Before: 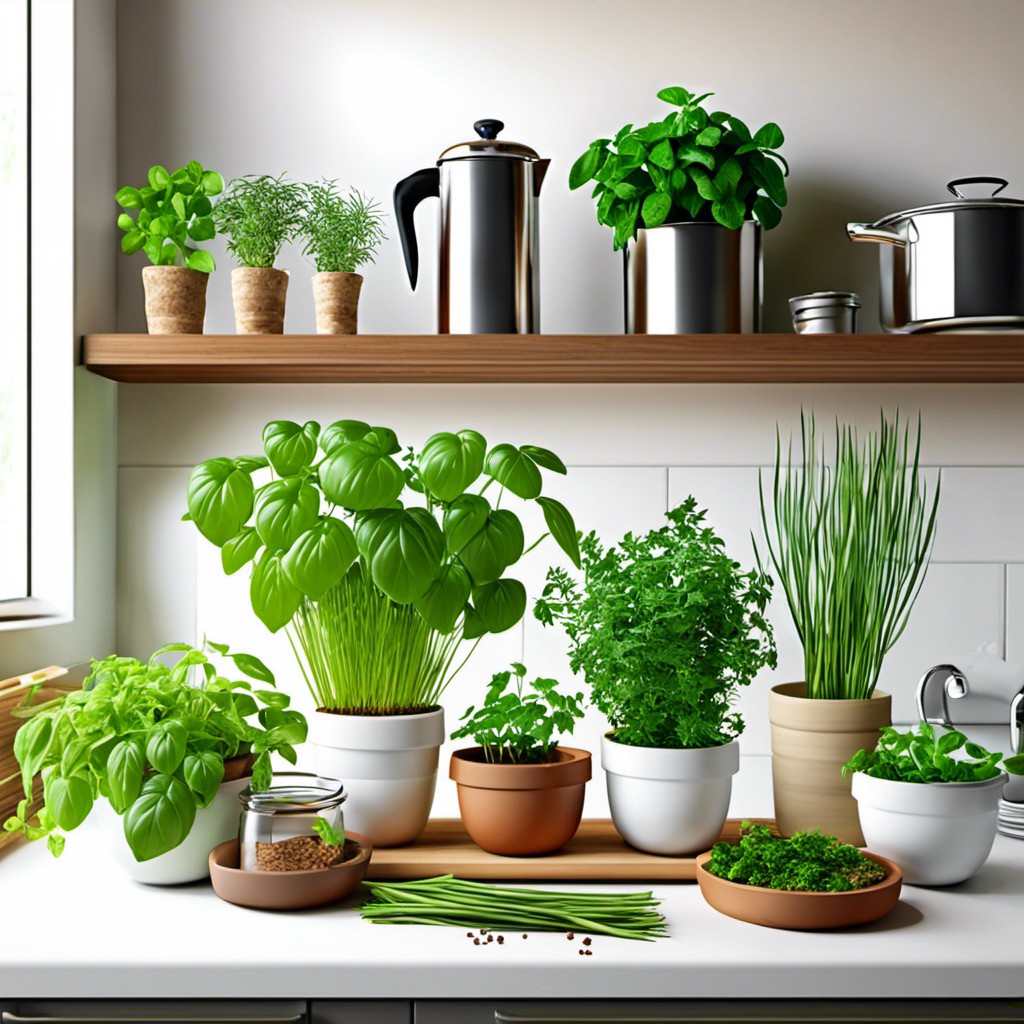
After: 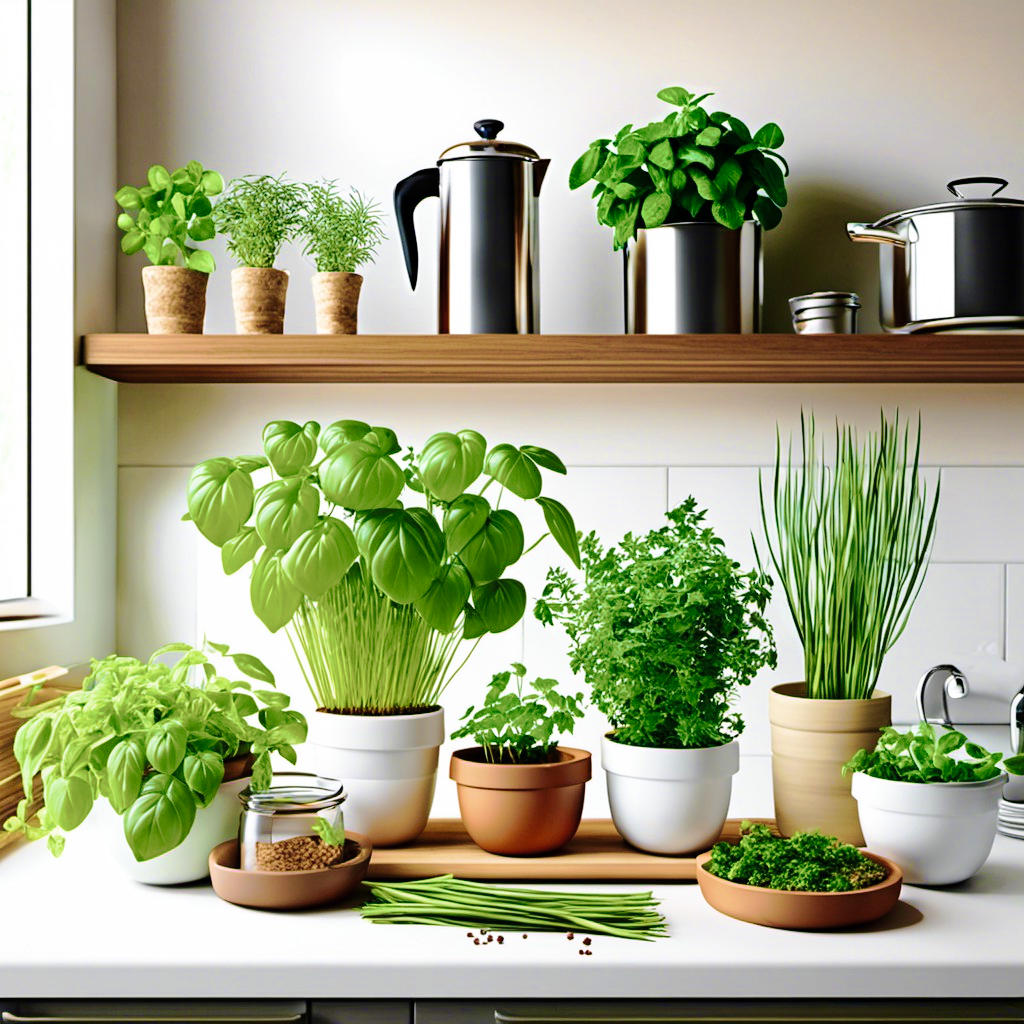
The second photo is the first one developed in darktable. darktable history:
contrast brightness saturation: contrast 0.06, brightness -0.01, saturation -0.23
tone curve: curves: ch0 [(0, 0) (0.003, 0.002) (0.011, 0.008) (0.025, 0.016) (0.044, 0.026) (0.069, 0.04) (0.1, 0.061) (0.136, 0.104) (0.177, 0.15) (0.224, 0.22) (0.277, 0.307) (0.335, 0.399) (0.399, 0.492) (0.468, 0.575) (0.543, 0.638) (0.623, 0.701) (0.709, 0.778) (0.801, 0.85) (0.898, 0.934) (1, 1)], preserve colors none
velvia: strength 74%
